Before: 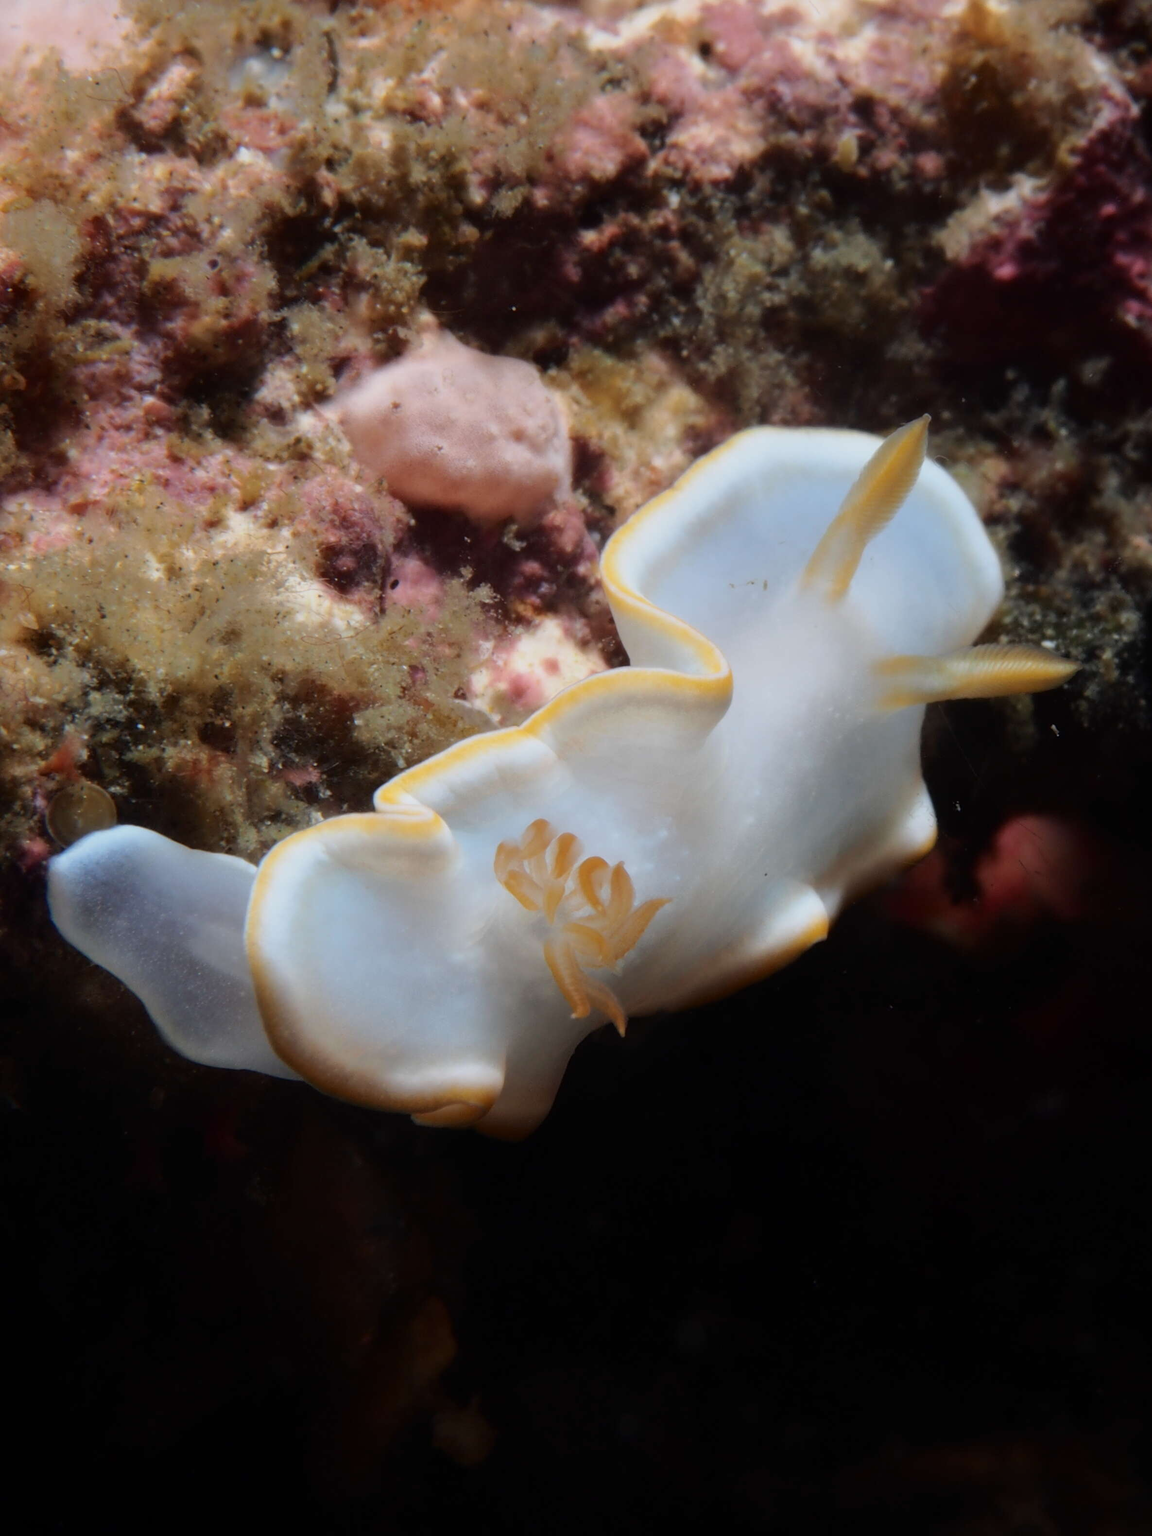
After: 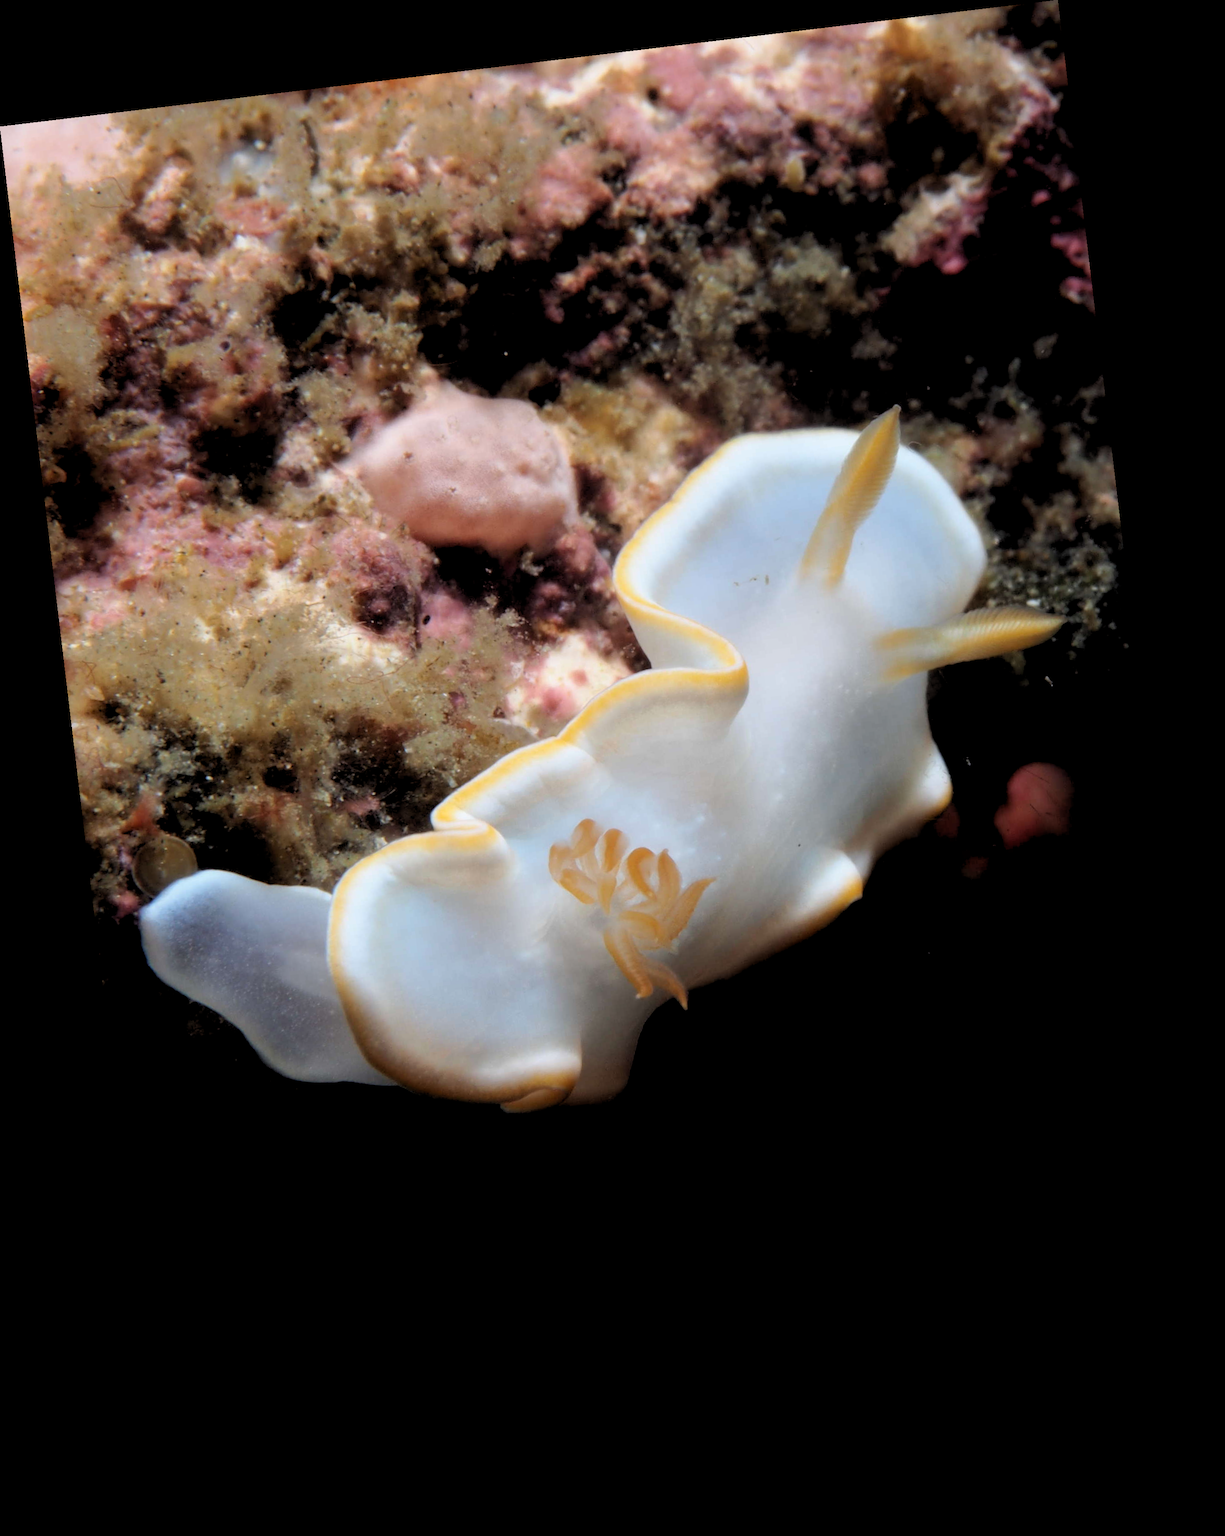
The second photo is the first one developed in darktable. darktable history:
rgb levels: levels [[0.01, 0.419, 0.839], [0, 0.5, 1], [0, 0.5, 1]]
rotate and perspective: rotation -6.83°, automatic cropping off
